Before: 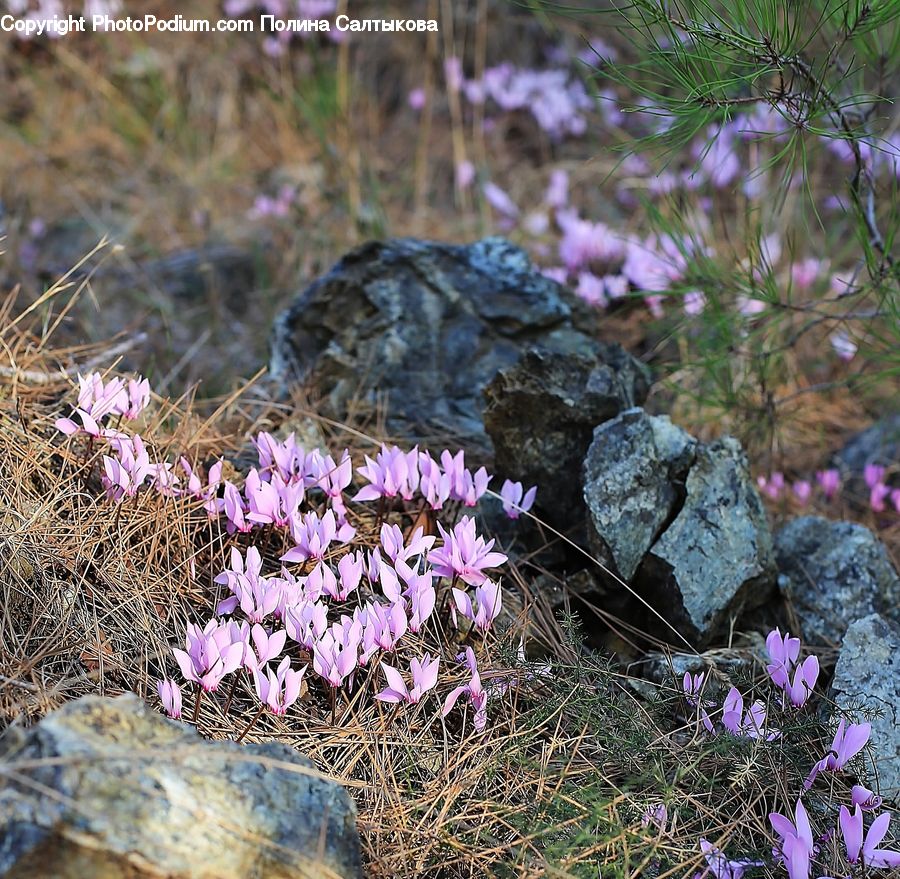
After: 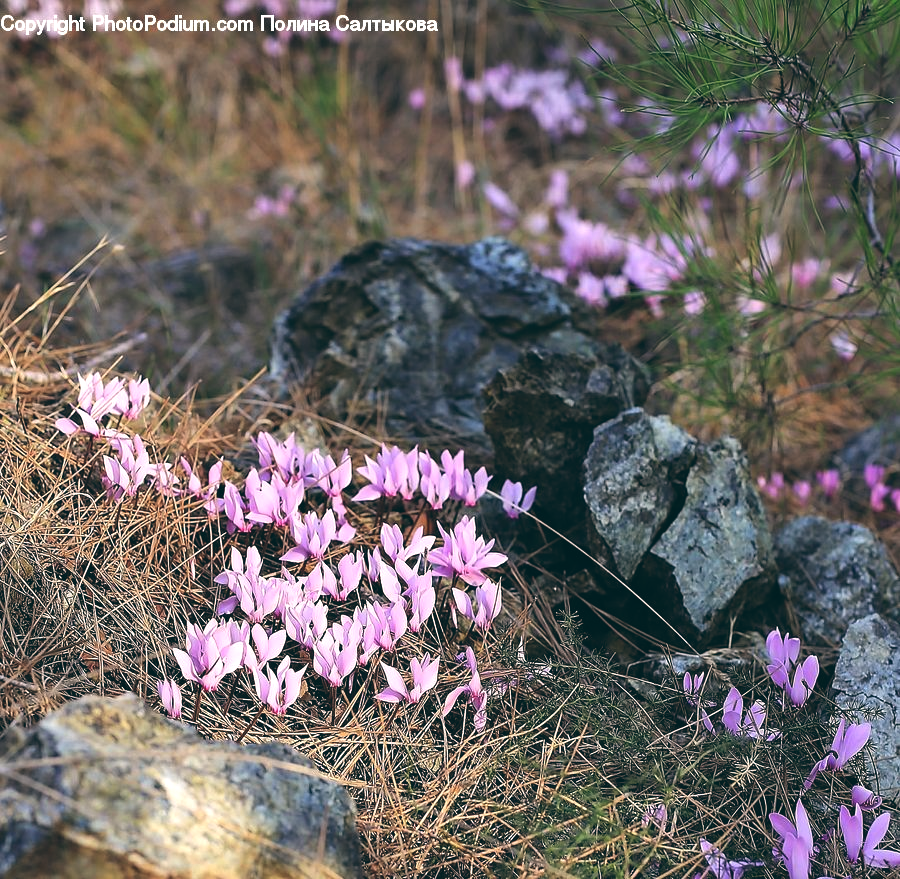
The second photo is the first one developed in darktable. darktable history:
vibrance: vibrance 22%
color balance: lift [1.016, 0.983, 1, 1.017], gamma [0.958, 1, 1, 1], gain [0.981, 1.007, 0.993, 1.002], input saturation 118.26%, contrast 13.43%, contrast fulcrum 21.62%, output saturation 82.76%
color correction: highlights a* 6.27, highlights b* 8.19, shadows a* 5.94, shadows b* 7.23, saturation 0.9
